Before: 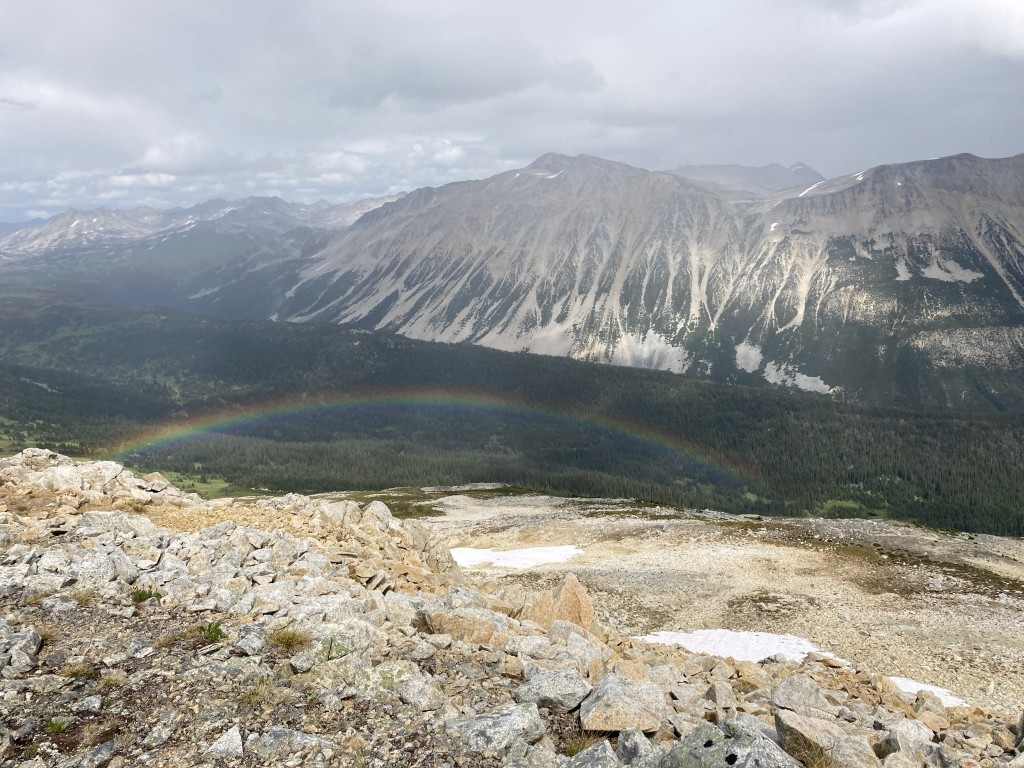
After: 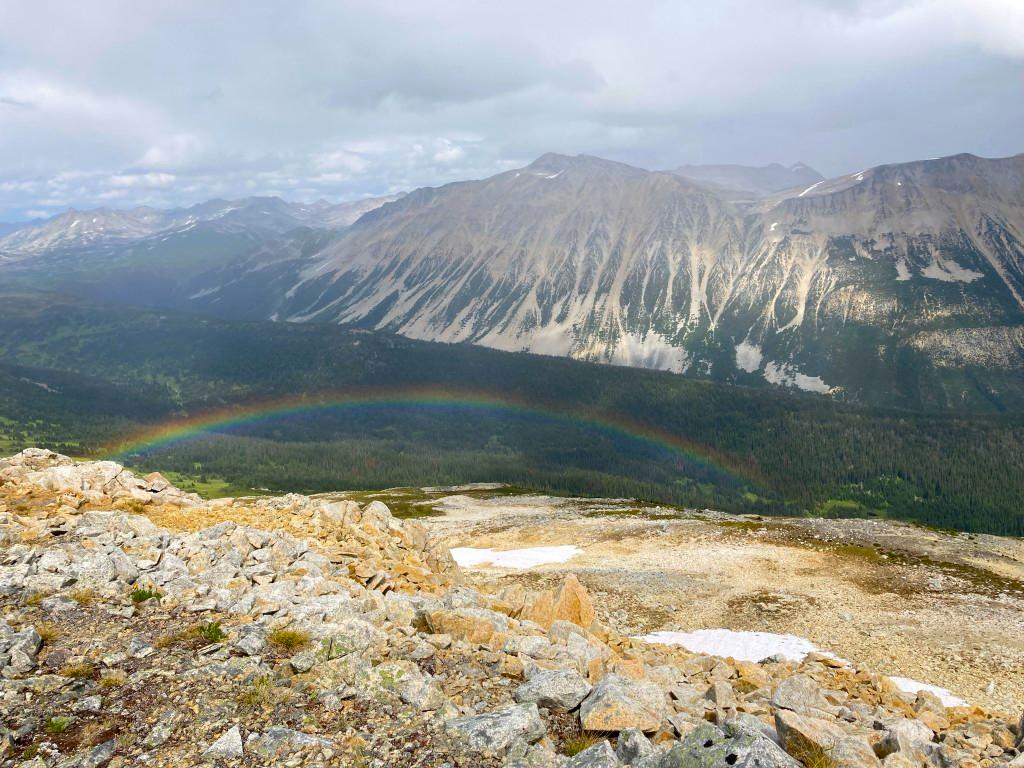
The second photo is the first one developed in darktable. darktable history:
color balance rgb: linear chroma grading › global chroma 15%, perceptual saturation grading › global saturation 30%
white balance: emerald 1
